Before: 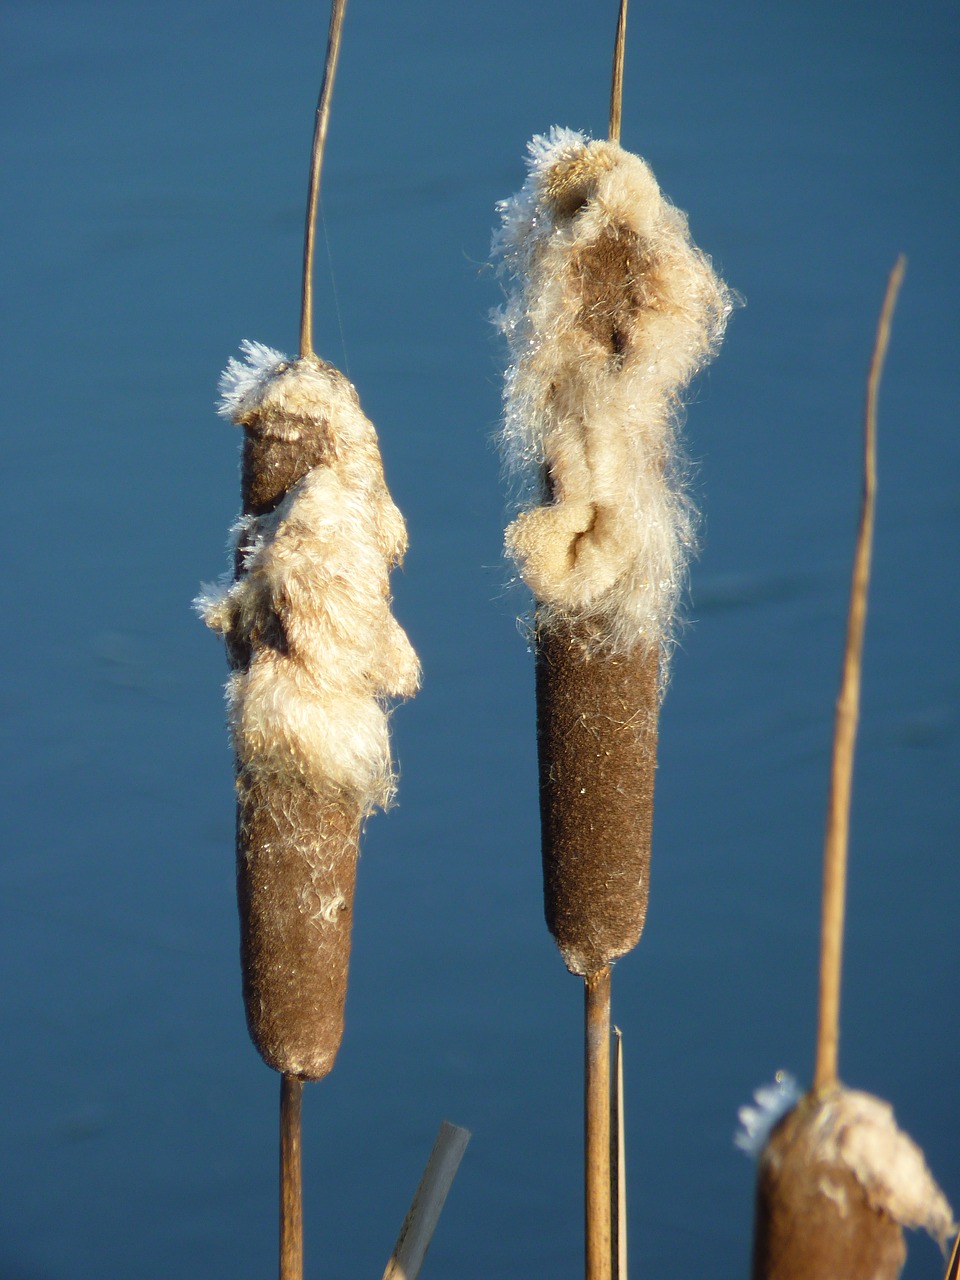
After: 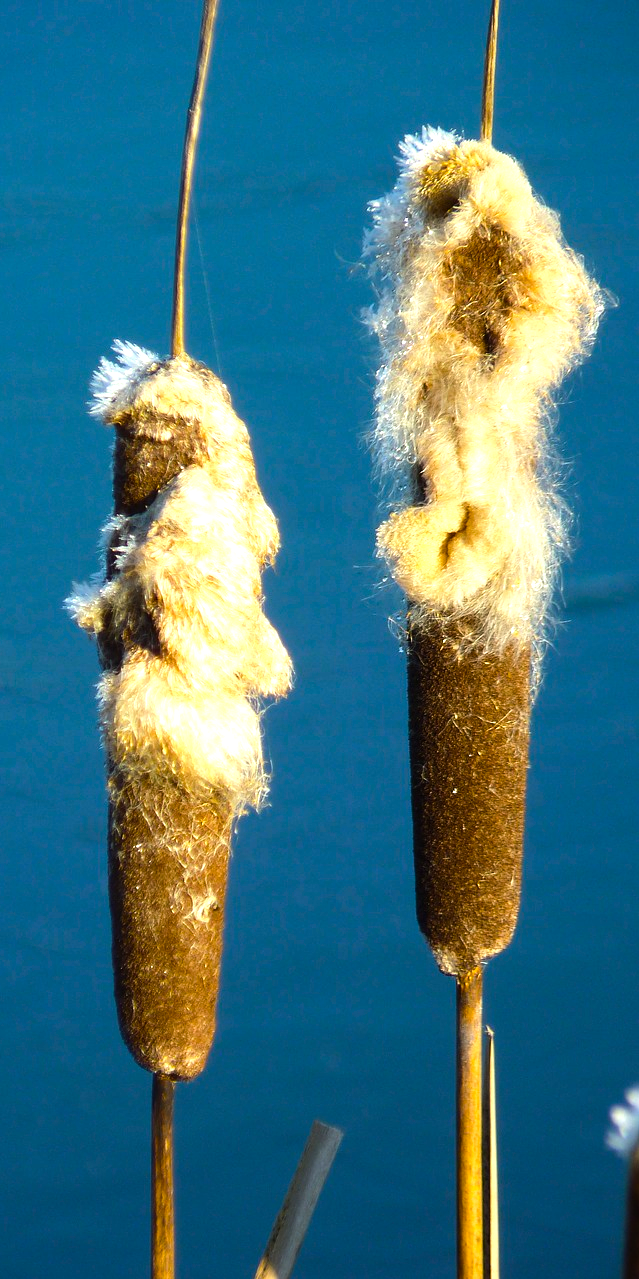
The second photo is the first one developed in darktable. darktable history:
color balance rgb: linear chroma grading › global chroma 15%, perceptual saturation grading › global saturation 30%
crop and rotate: left 13.409%, right 19.924%
tone equalizer: -8 EV -0.75 EV, -7 EV -0.7 EV, -6 EV -0.6 EV, -5 EV -0.4 EV, -3 EV 0.4 EV, -2 EV 0.6 EV, -1 EV 0.7 EV, +0 EV 0.75 EV, edges refinement/feathering 500, mask exposure compensation -1.57 EV, preserve details no
